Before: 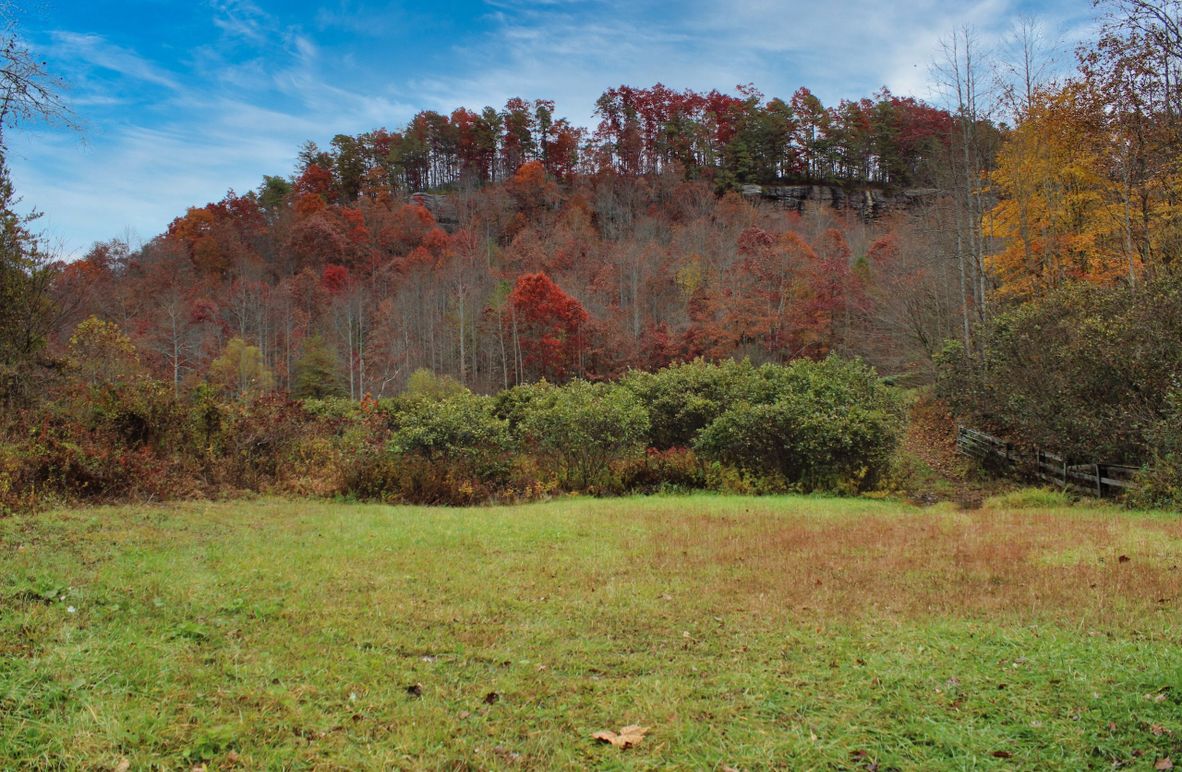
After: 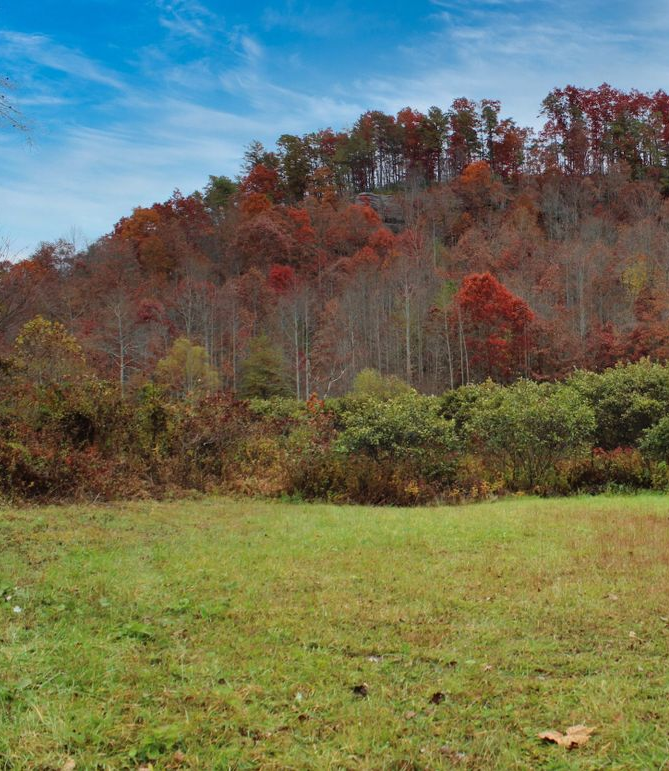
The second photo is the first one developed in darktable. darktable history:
crop: left 4.645%, right 38.686%
